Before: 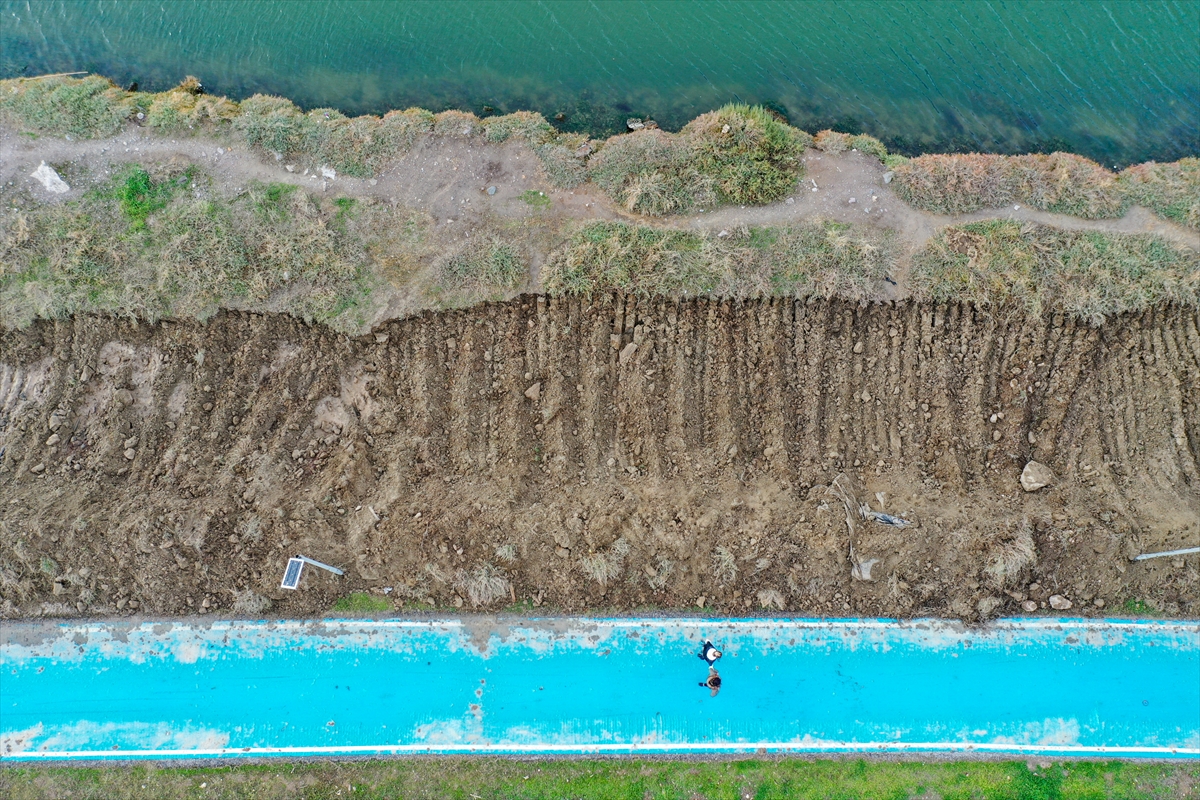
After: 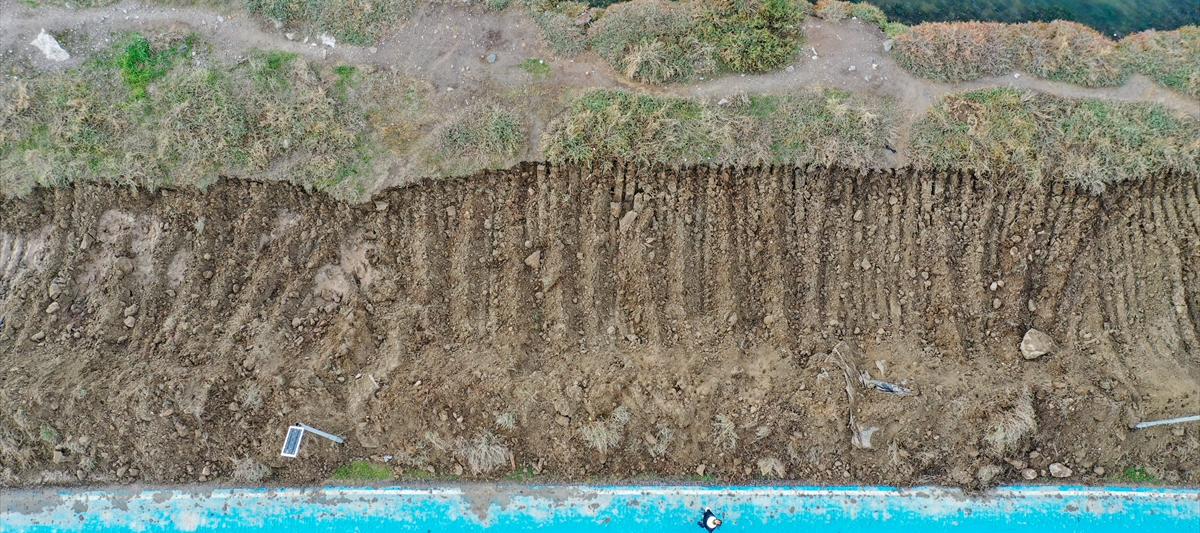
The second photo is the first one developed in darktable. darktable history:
crop: top 16.625%, bottom 16.739%
exposure: compensate highlight preservation false
